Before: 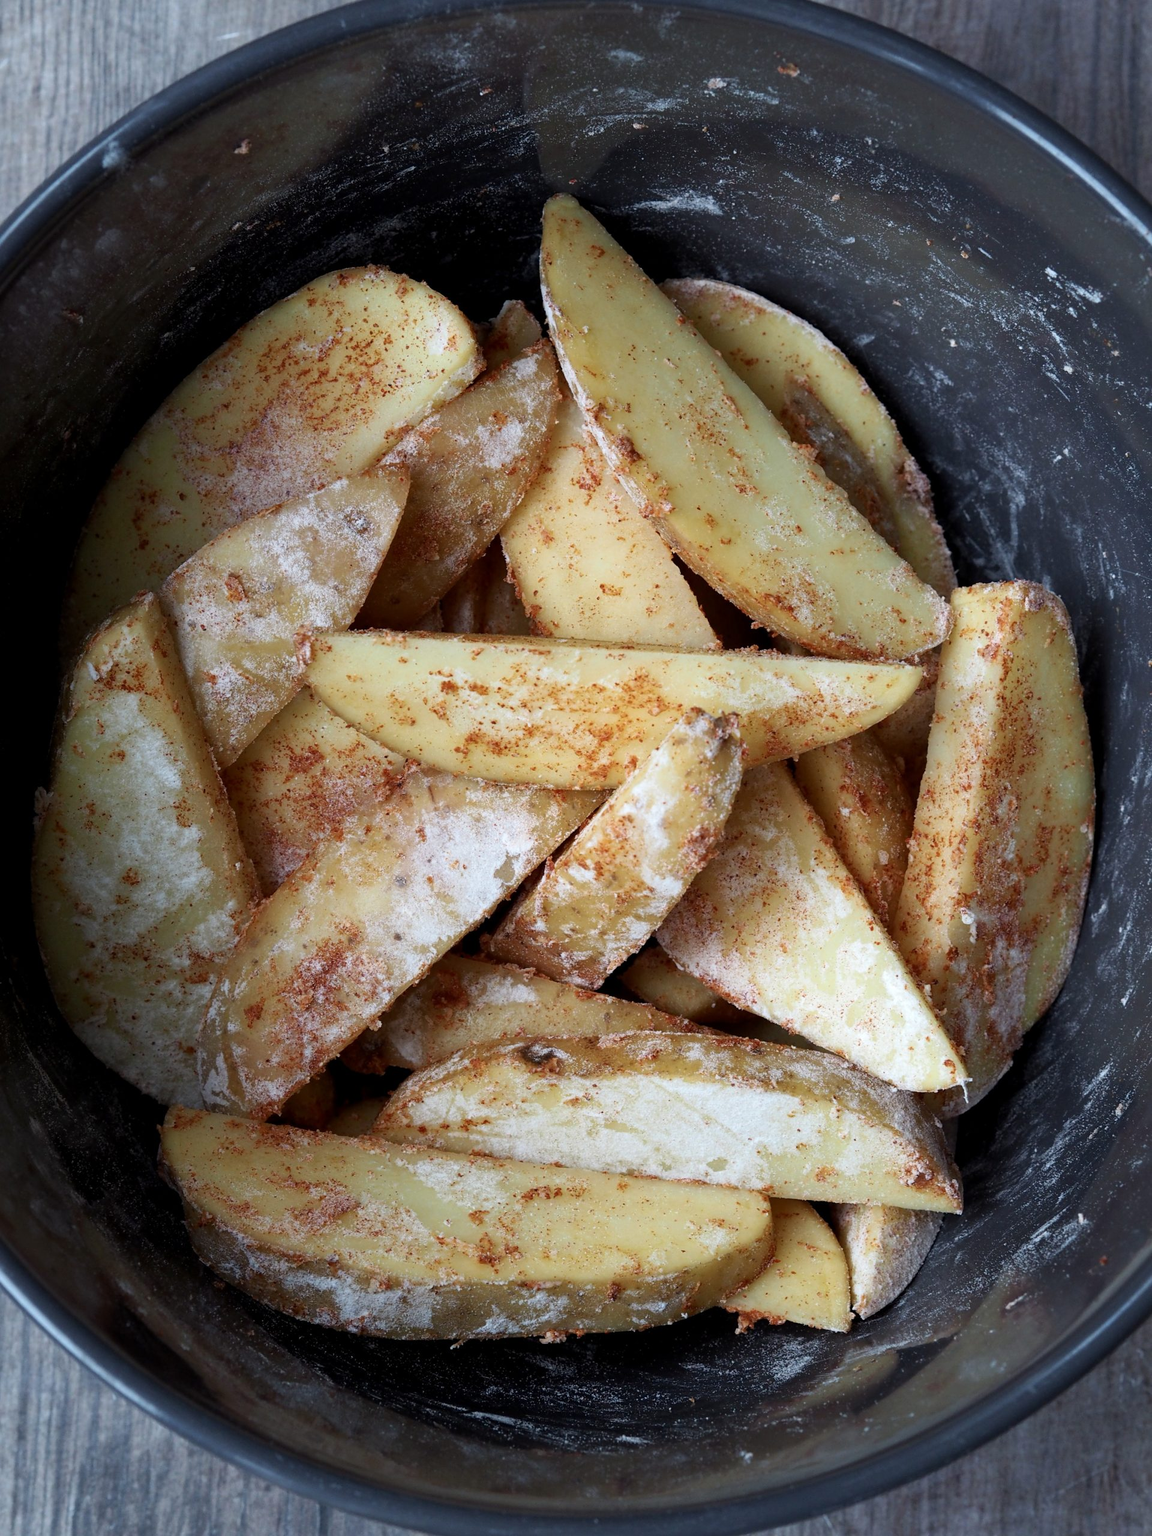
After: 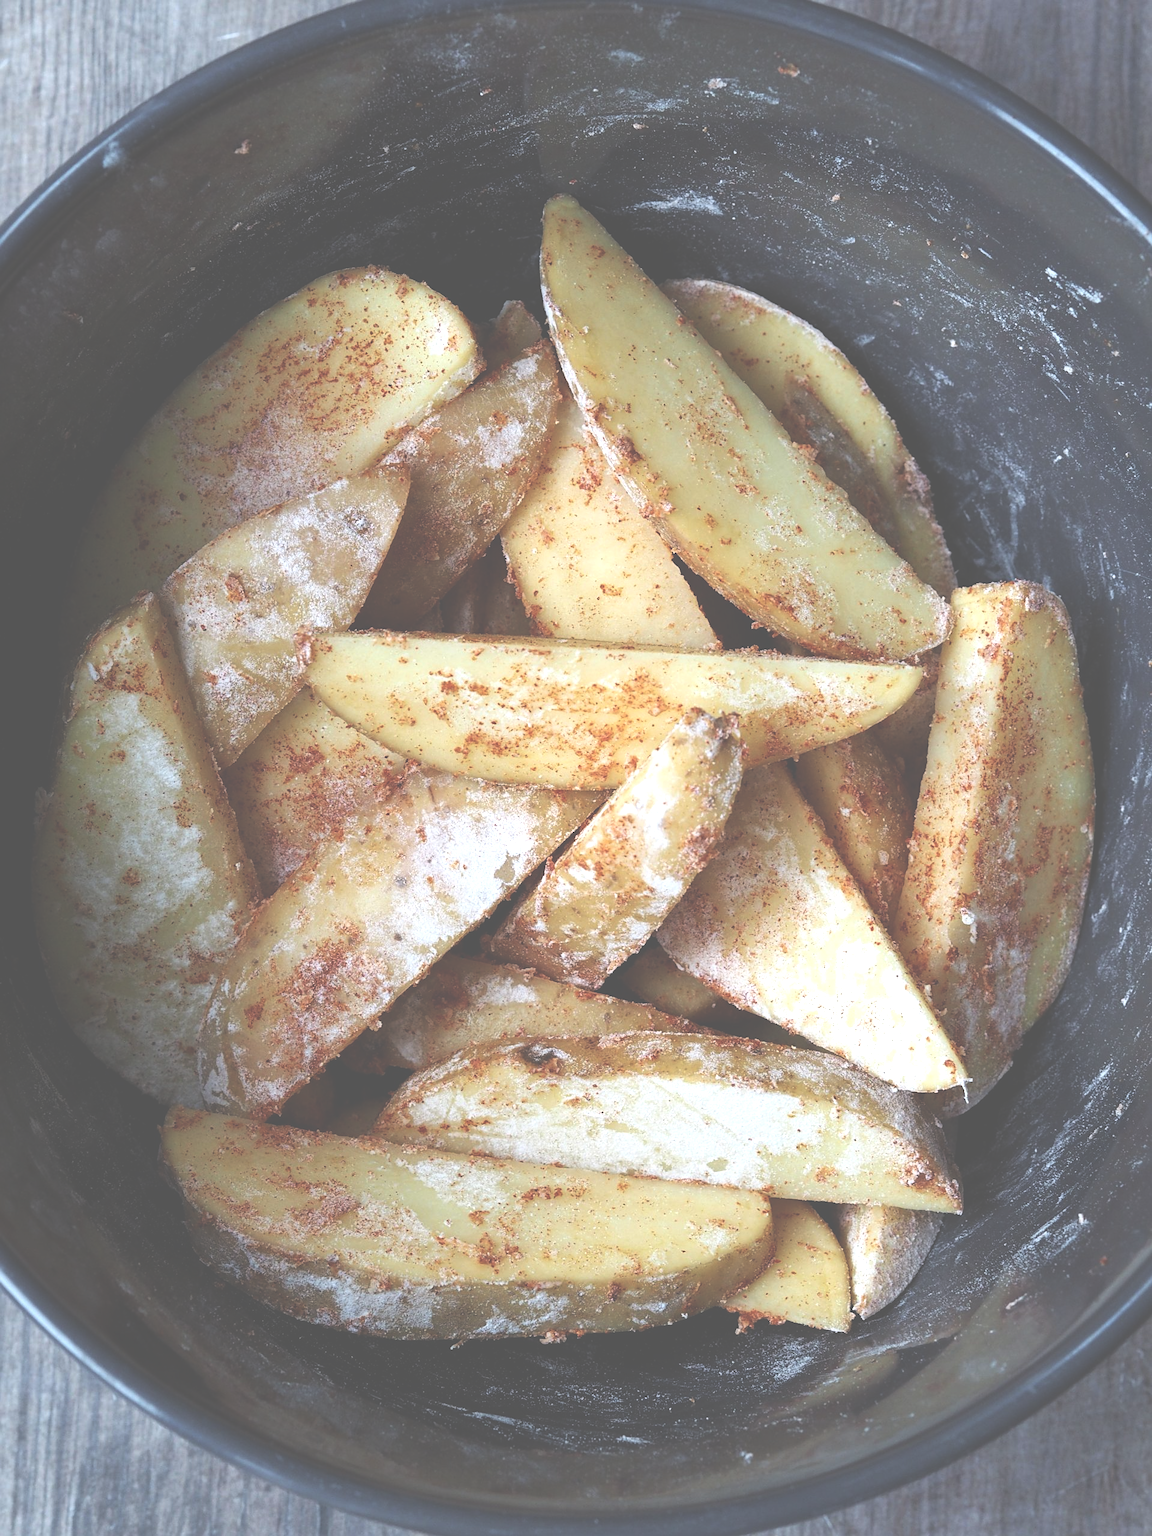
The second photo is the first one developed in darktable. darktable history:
exposure: black level correction -0.071, exposure 0.5 EV, compensate highlight preservation false
sharpen: radius 1.272, amount 0.305, threshold 0
